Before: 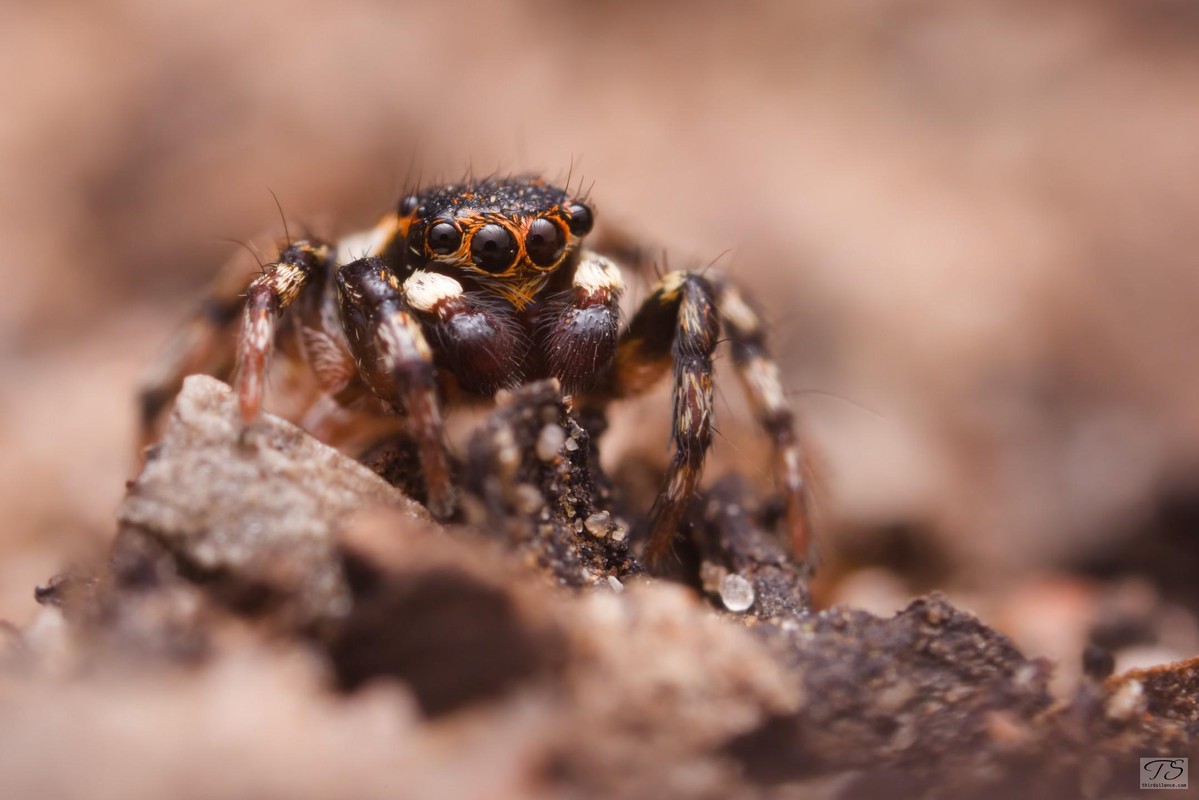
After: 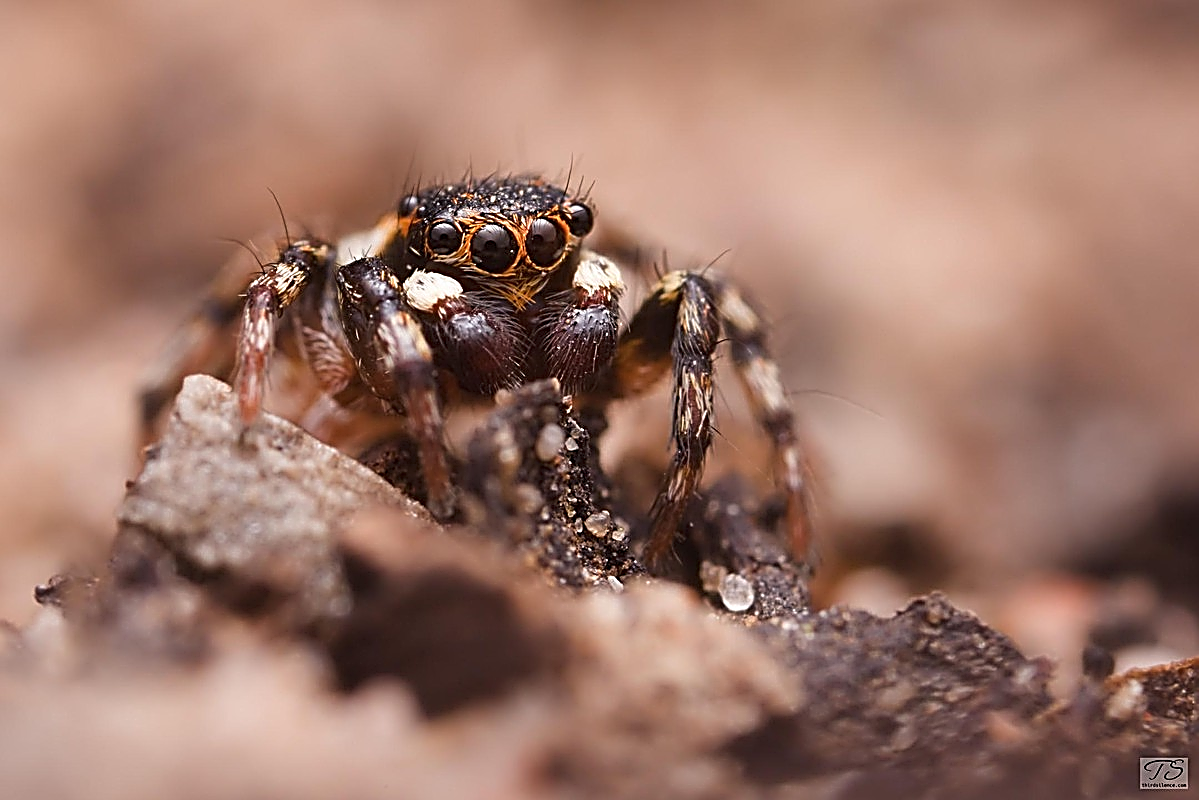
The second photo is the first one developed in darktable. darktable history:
sharpen: amount 1.986
